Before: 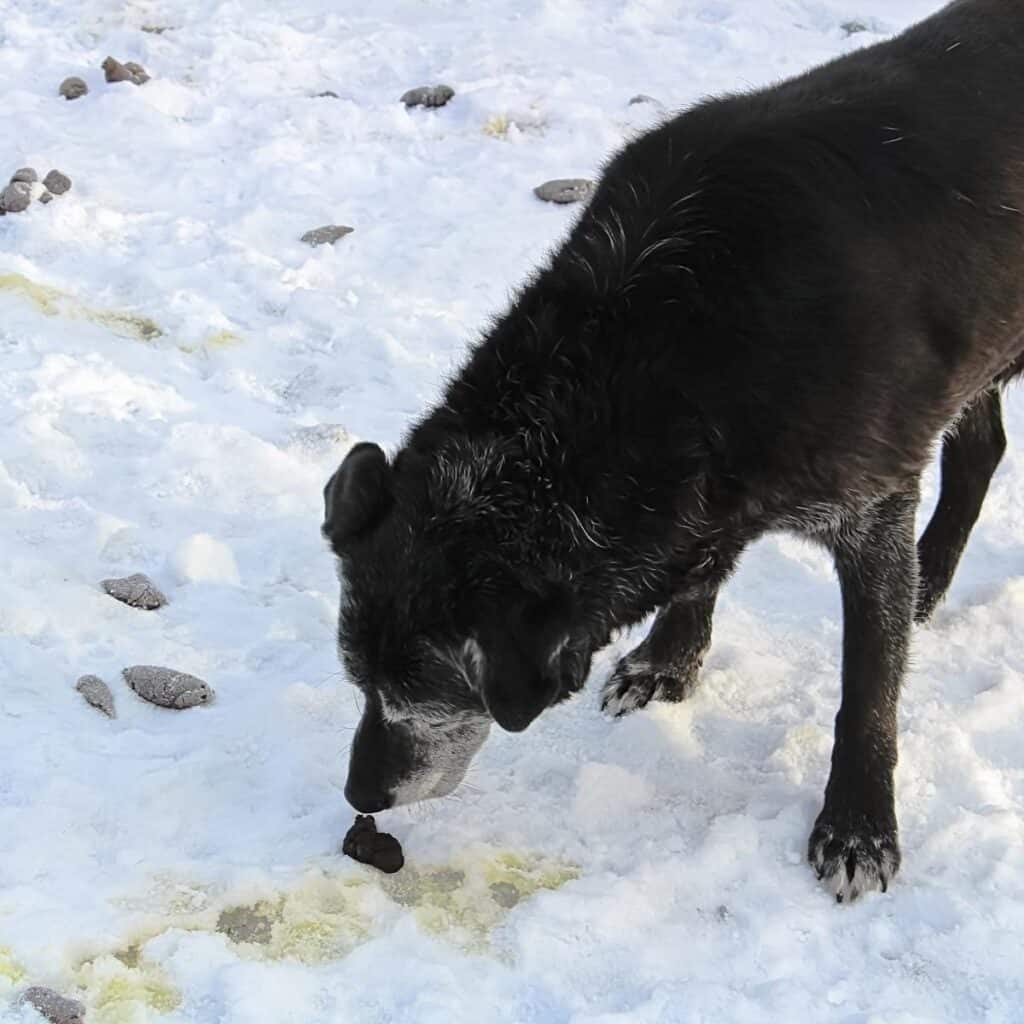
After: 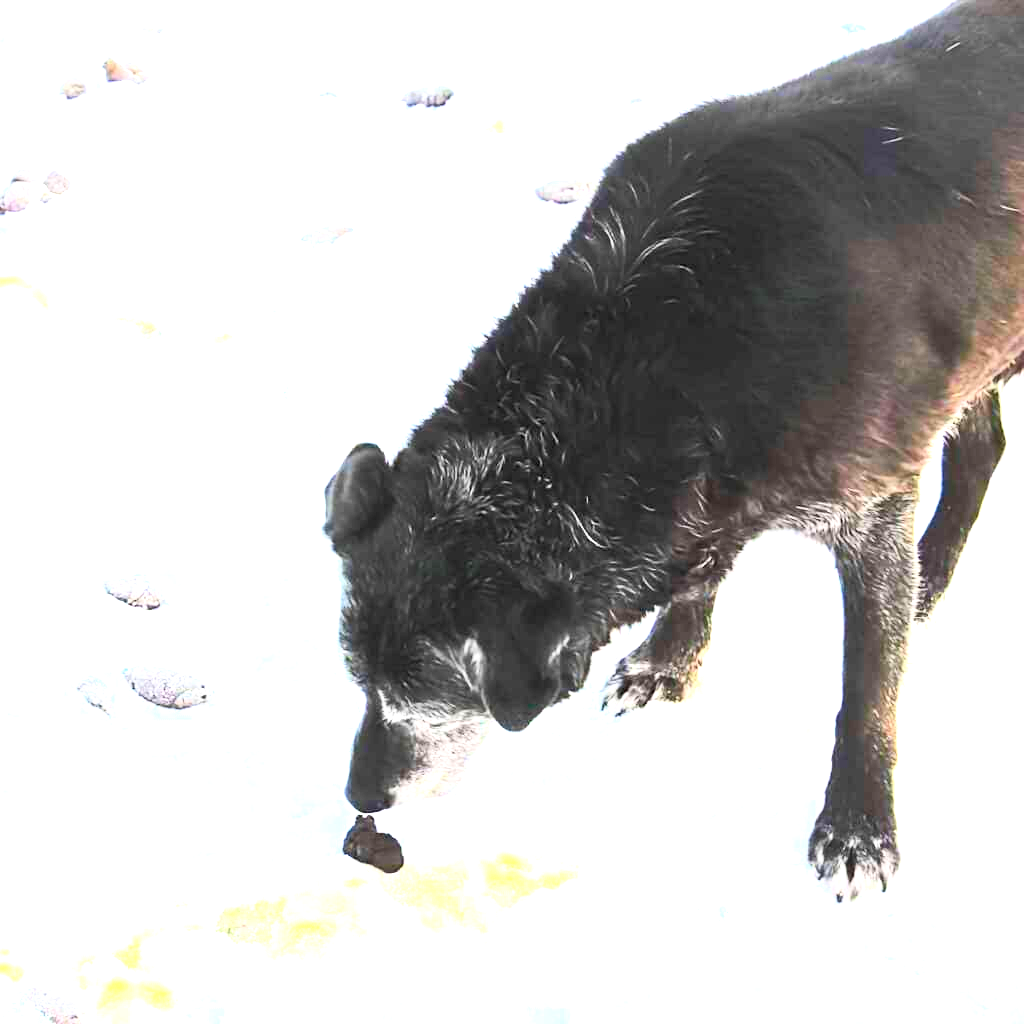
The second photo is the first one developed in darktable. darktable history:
contrast brightness saturation: contrast 0.196, brightness 0.192, saturation 0.8
exposure: black level correction 0, exposure 1.99 EV, compensate highlight preservation false
